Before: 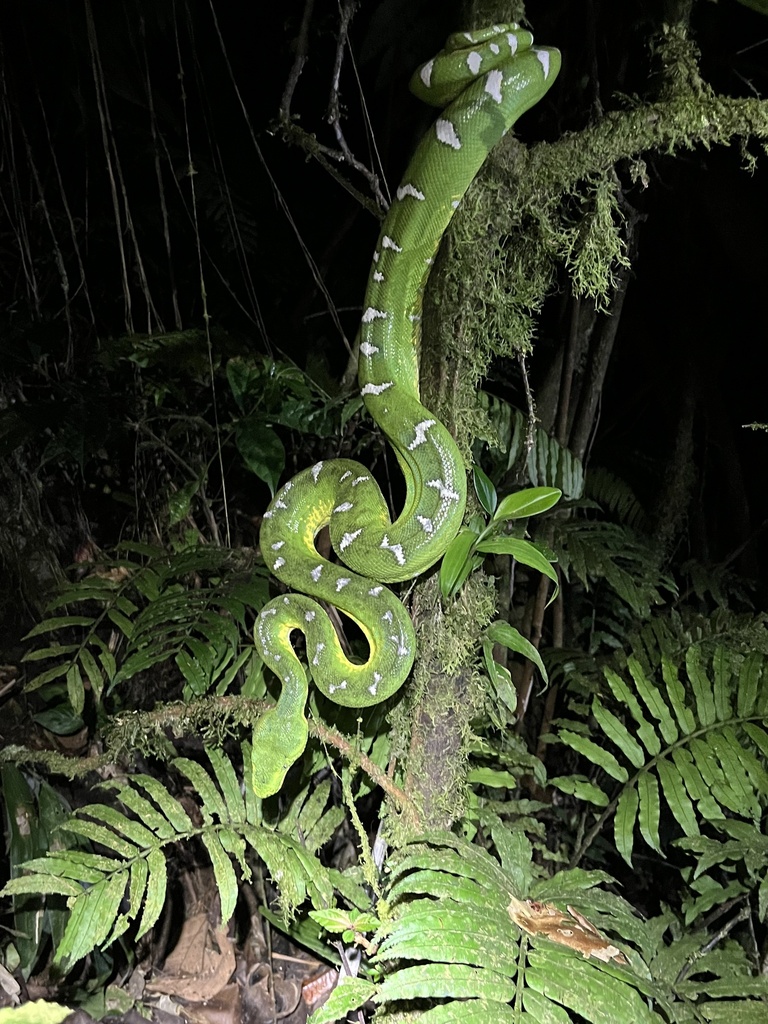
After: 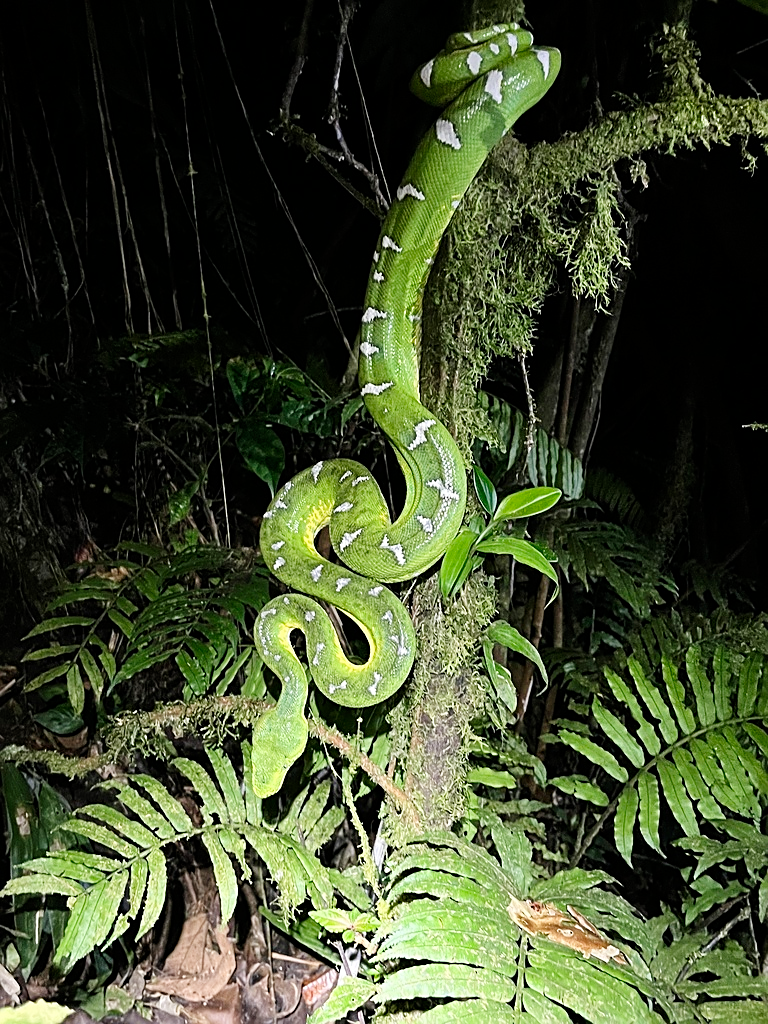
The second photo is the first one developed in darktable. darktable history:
tone curve: curves: ch0 [(0, 0) (0.004, 0.001) (0.133, 0.112) (0.325, 0.362) (0.832, 0.893) (1, 1)], preserve colors none
sharpen: on, module defaults
